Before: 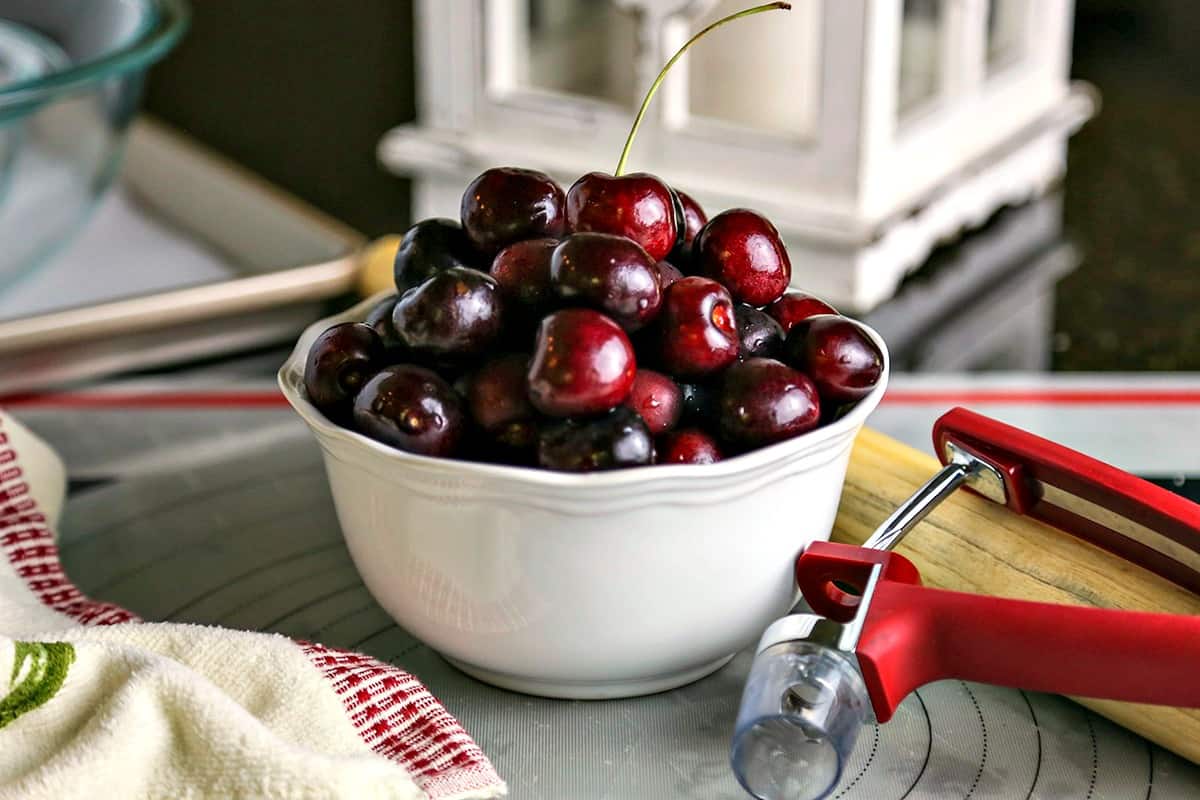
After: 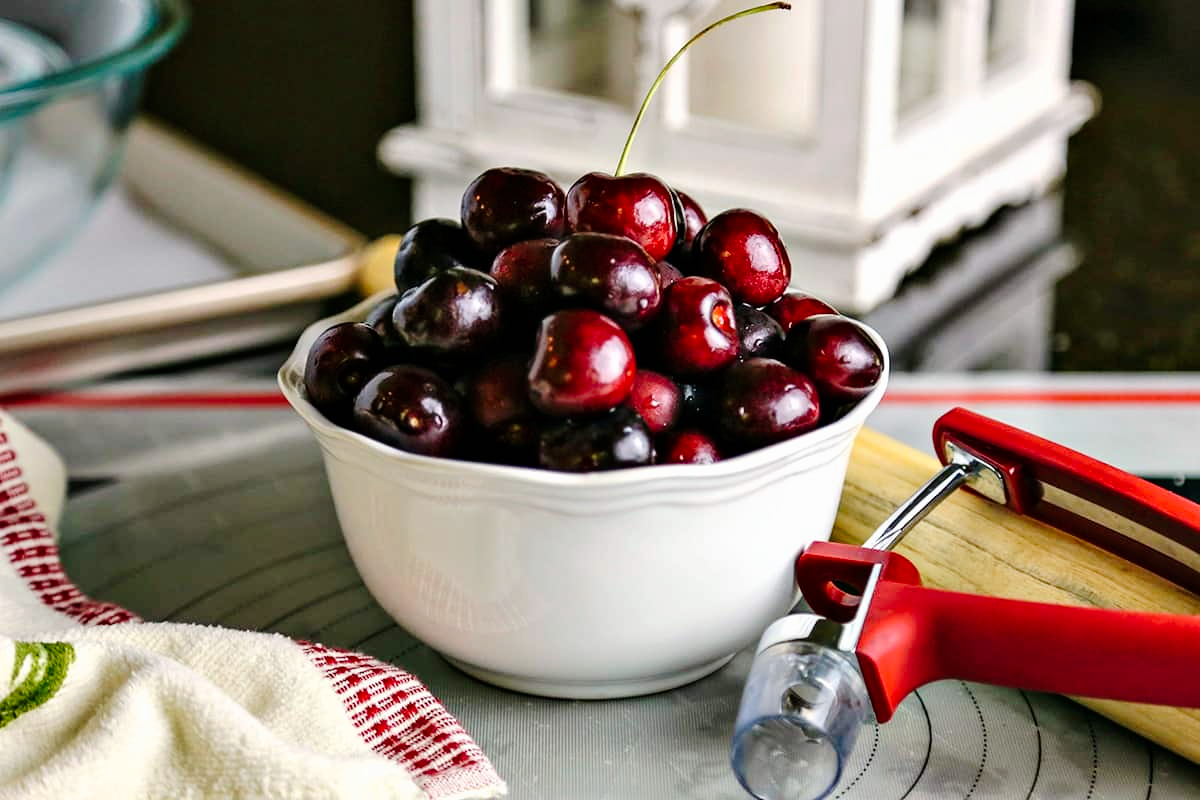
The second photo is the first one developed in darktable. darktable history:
tone curve: curves: ch0 [(0, 0) (0.081, 0.044) (0.185, 0.145) (0.283, 0.273) (0.405, 0.449) (0.495, 0.554) (0.686, 0.743) (0.826, 0.853) (0.978, 0.988)]; ch1 [(0, 0) (0.147, 0.166) (0.321, 0.362) (0.371, 0.402) (0.423, 0.426) (0.479, 0.472) (0.505, 0.497) (0.521, 0.506) (0.551, 0.546) (0.586, 0.571) (0.625, 0.638) (0.68, 0.715) (1, 1)]; ch2 [(0, 0) (0.346, 0.378) (0.404, 0.427) (0.502, 0.498) (0.531, 0.517) (0.547, 0.526) (0.582, 0.571) (0.629, 0.626) (0.717, 0.678) (1, 1)], preserve colors none
